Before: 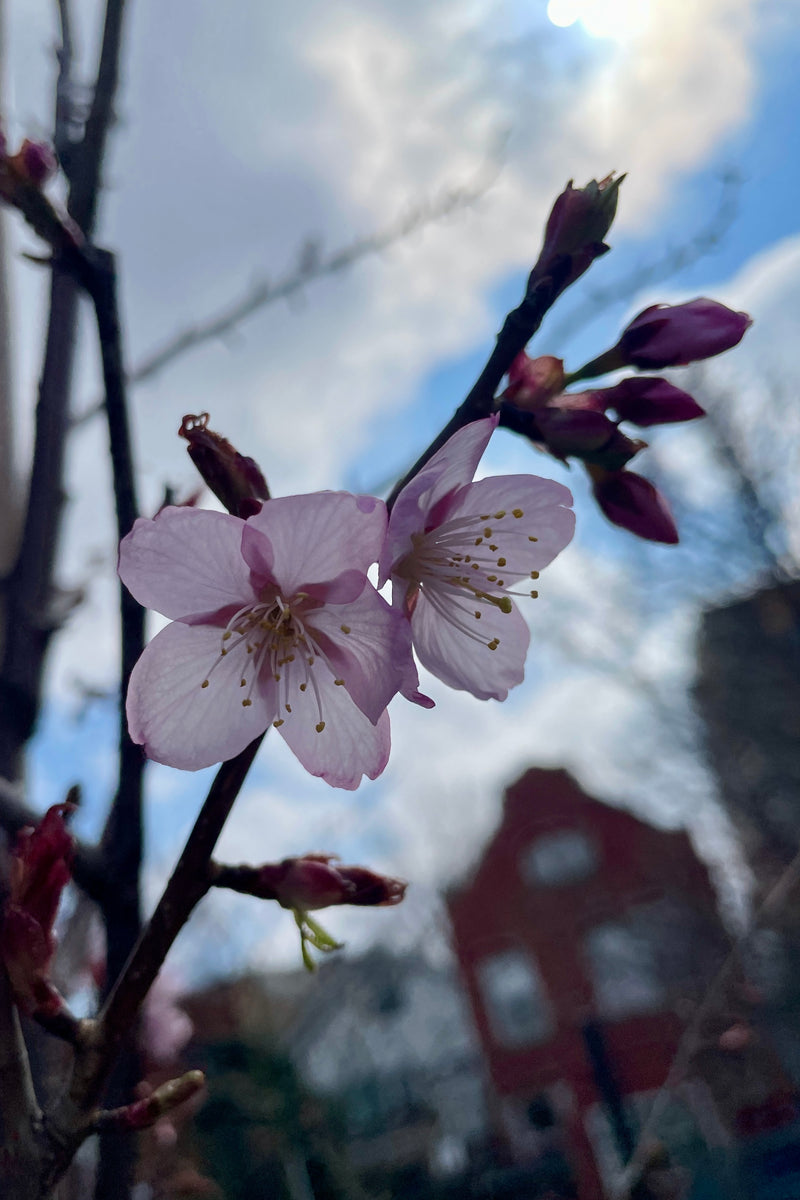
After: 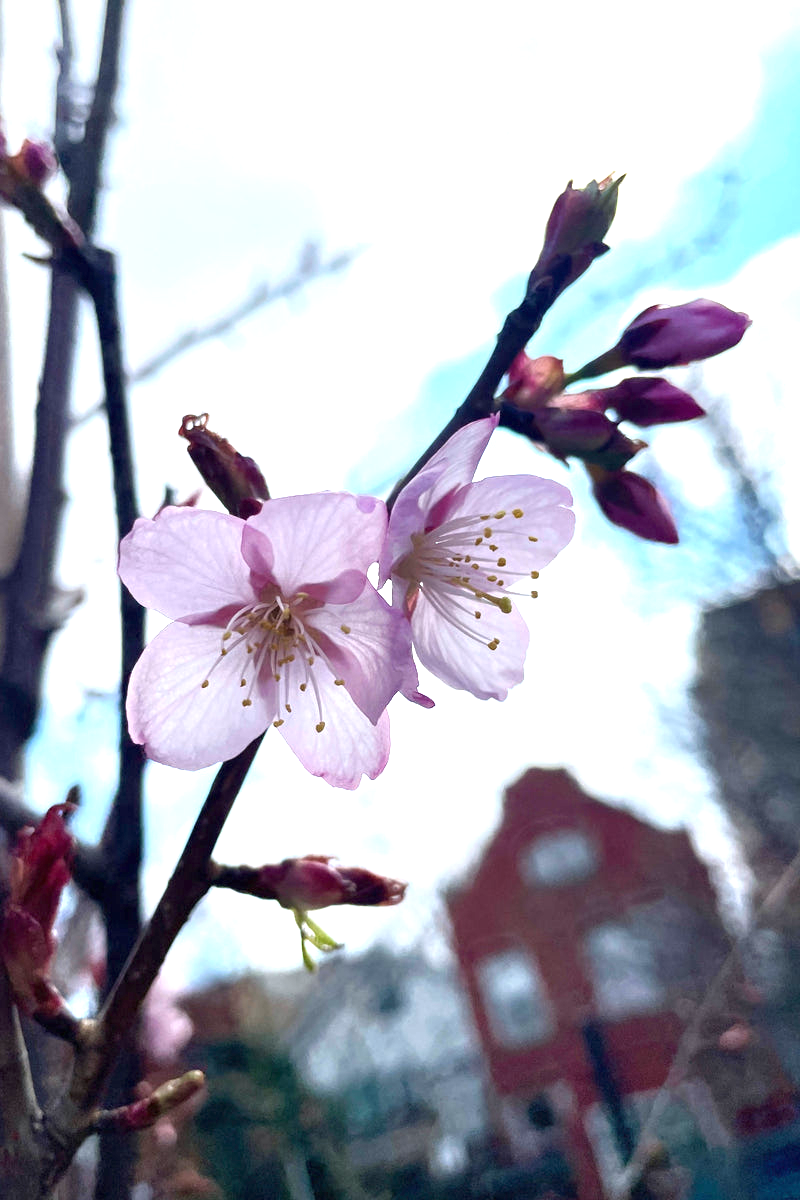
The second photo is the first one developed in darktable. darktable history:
exposure: black level correction 0, exposure 1.607 EV, compensate exposure bias true, compensate highlight preservation false
